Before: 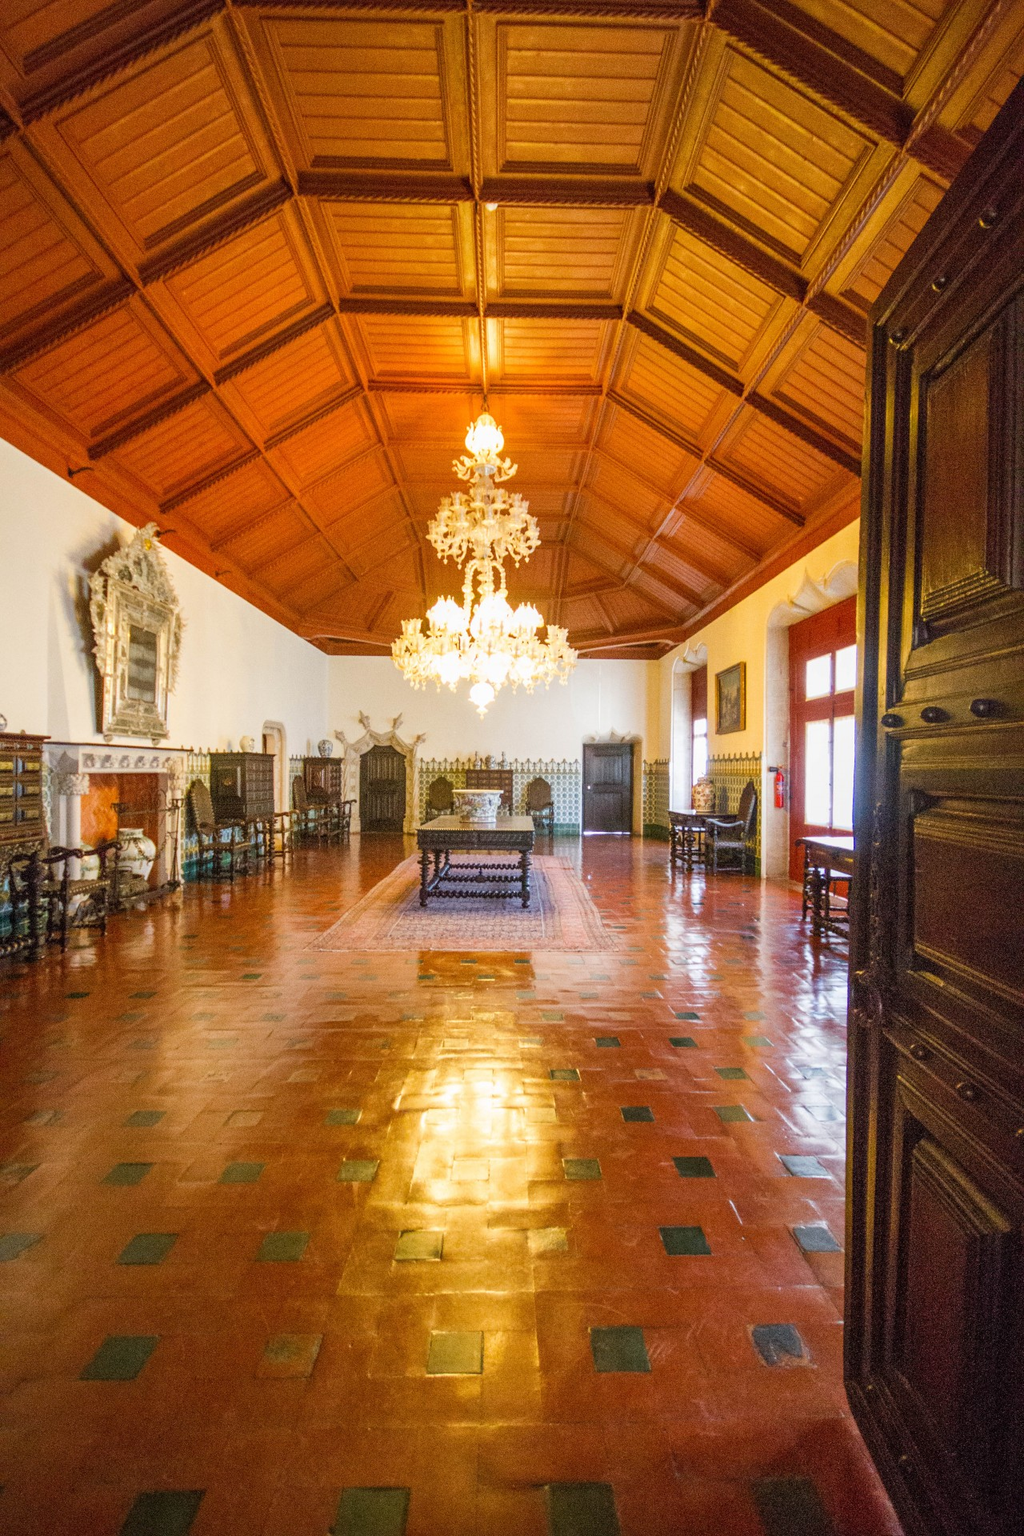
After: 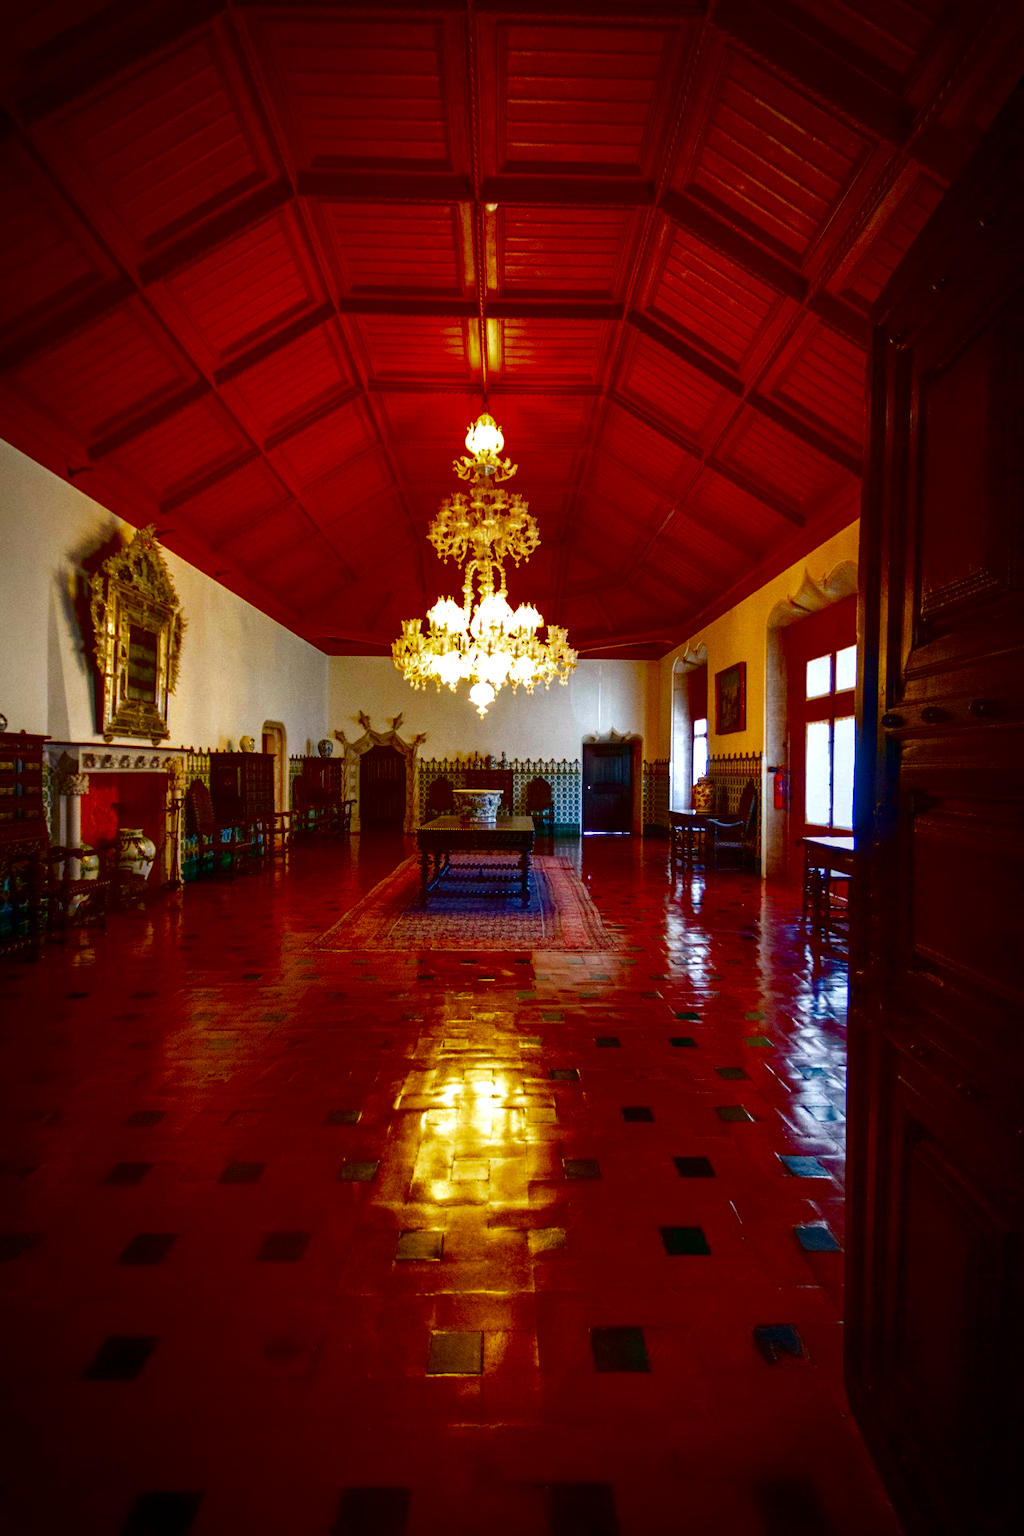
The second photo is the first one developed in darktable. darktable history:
haze removal: strength 0.25, distance 0.25, compatibility mode true, adaptive false
vignetting: automatic ratio true
contrast brightness saturation: brightness -1, saturation 1
